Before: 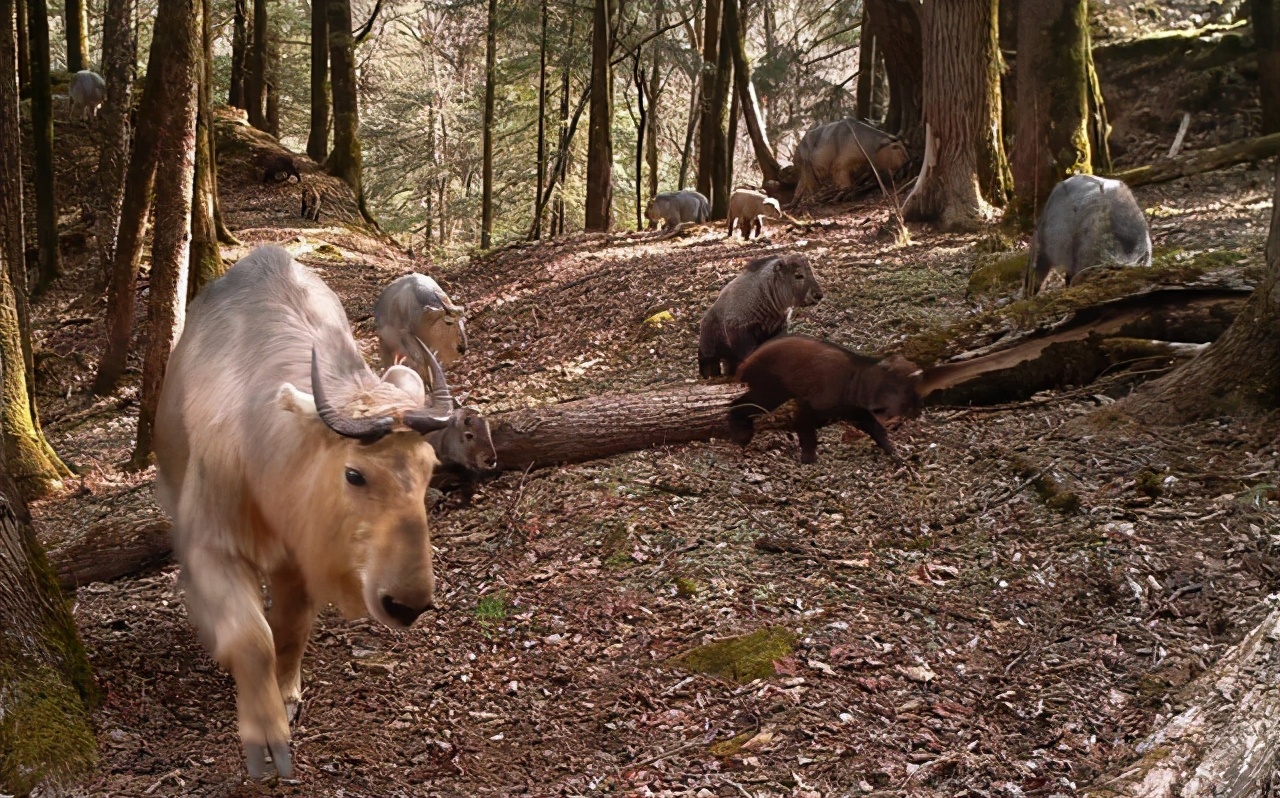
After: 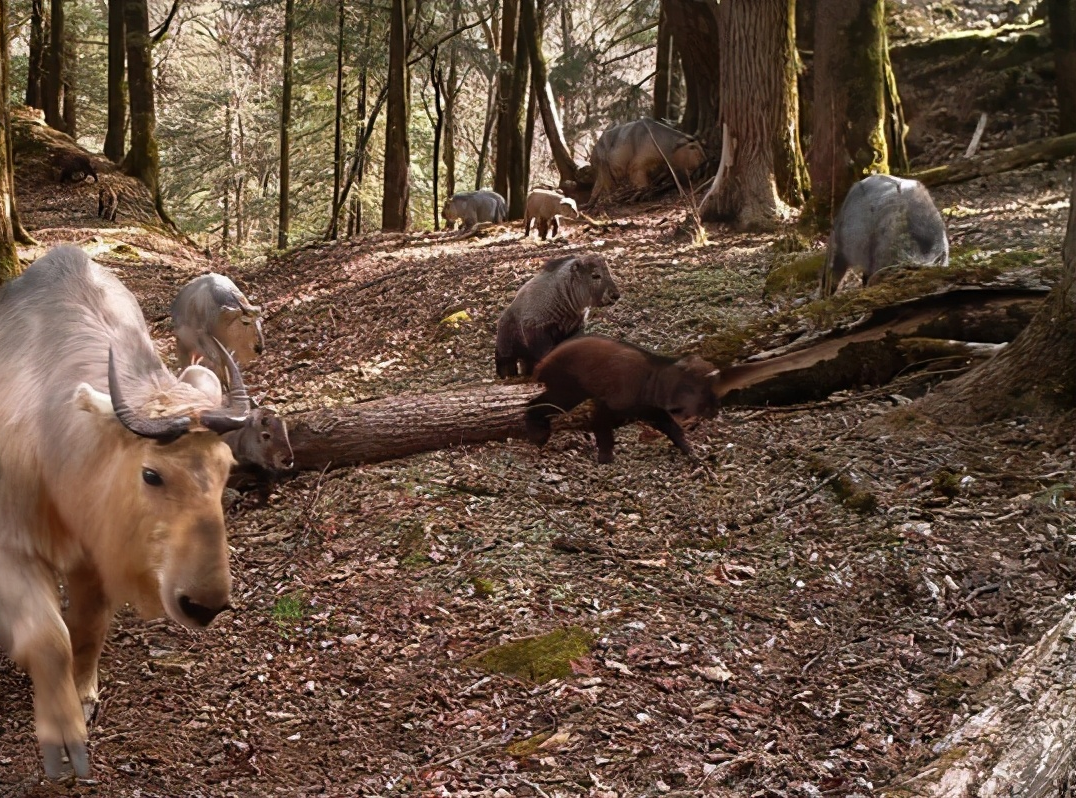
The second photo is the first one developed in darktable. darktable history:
crop: left 15.859%
